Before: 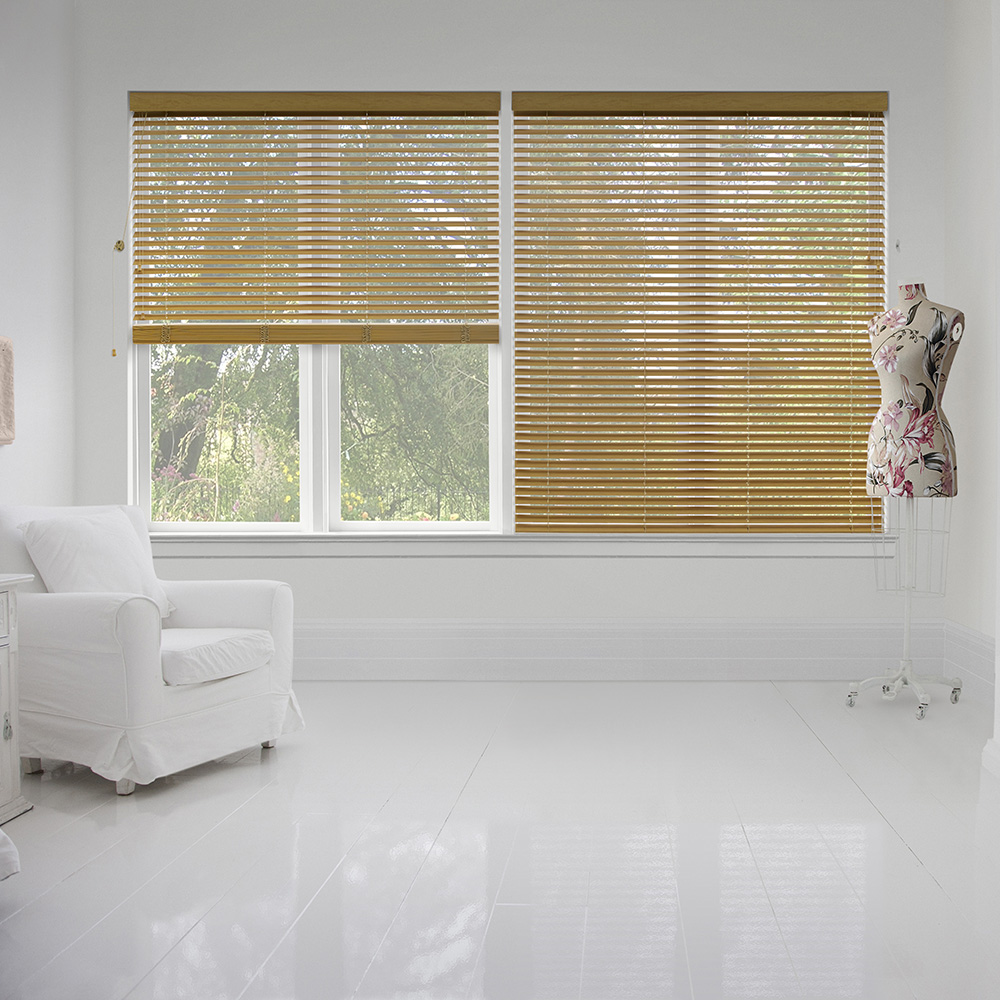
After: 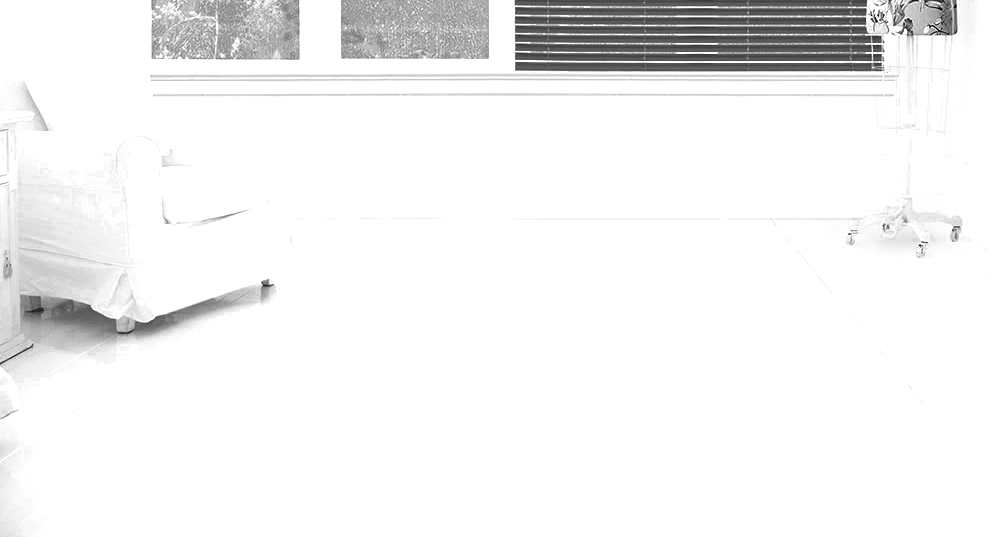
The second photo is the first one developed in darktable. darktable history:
crop and rotate: top 46.237%
color zones: curves: ch0 [(0.287, 0.048) (0.493, 0.484) (0.737, 0.816)]; ch1 [(0, 0) (0.143, 0) (0.286, 0) (0.429, 0) (0.571, 0) (0.714, 0) (0.857, 0)]
exposure: black level correction 0, exposure 1.2 EV, compensate exposure bias true, compensate highlight preservation false
